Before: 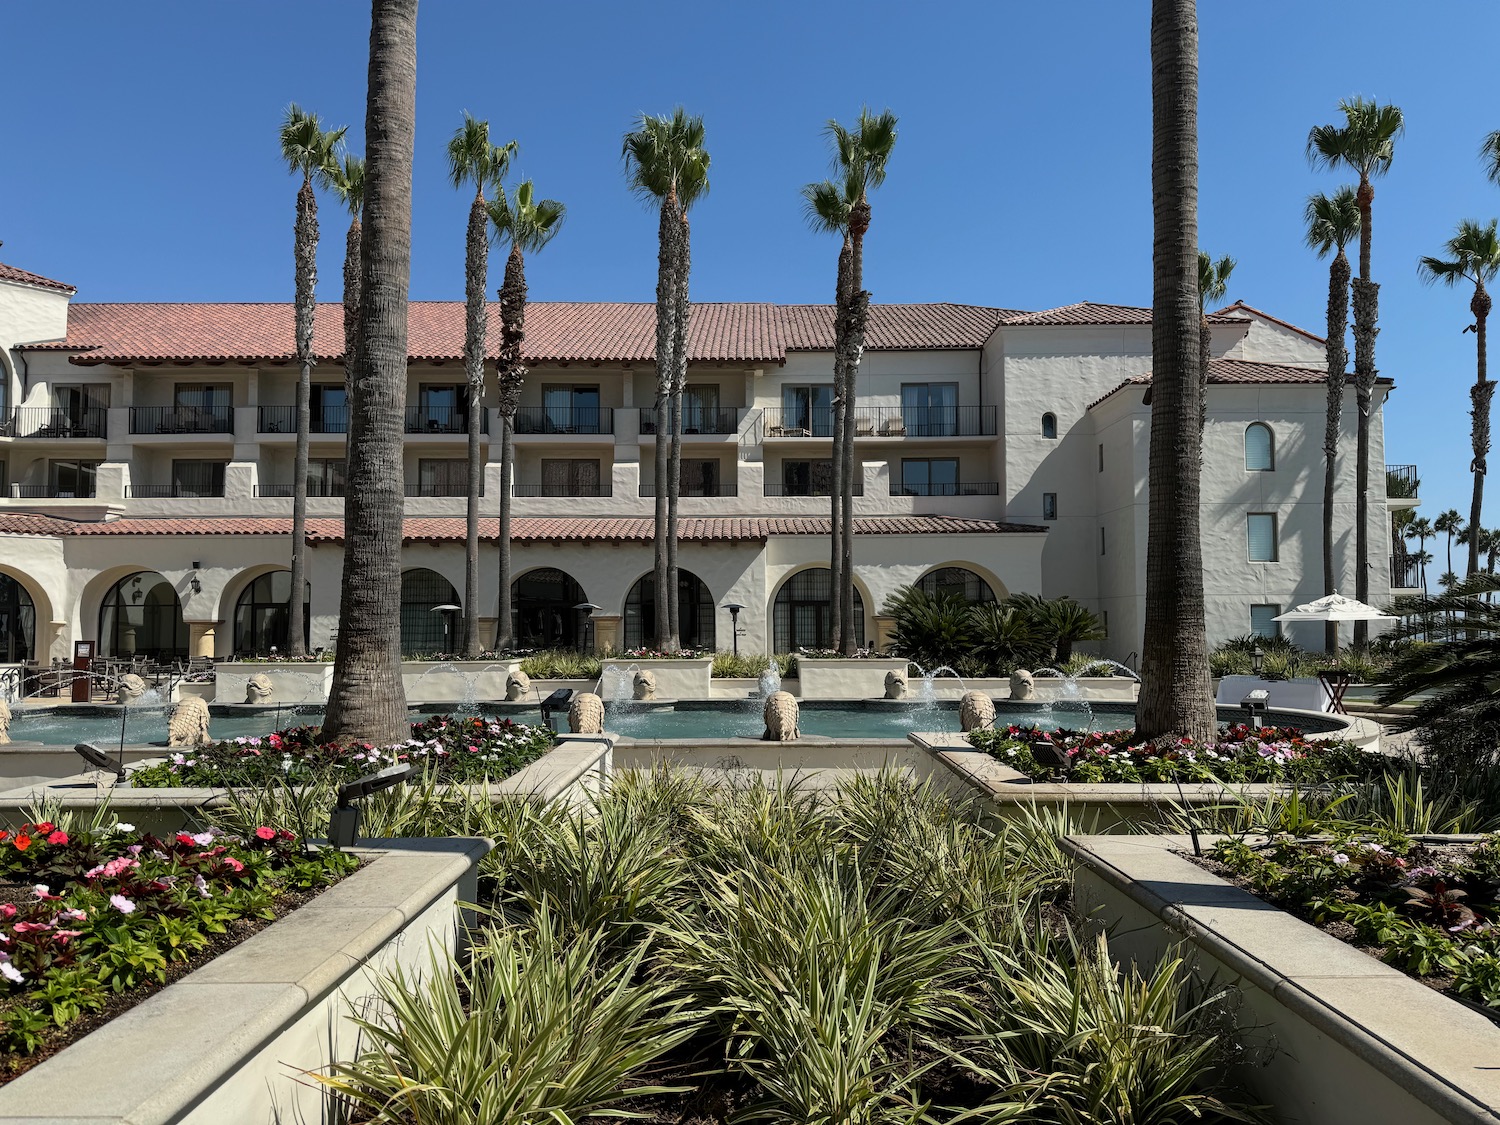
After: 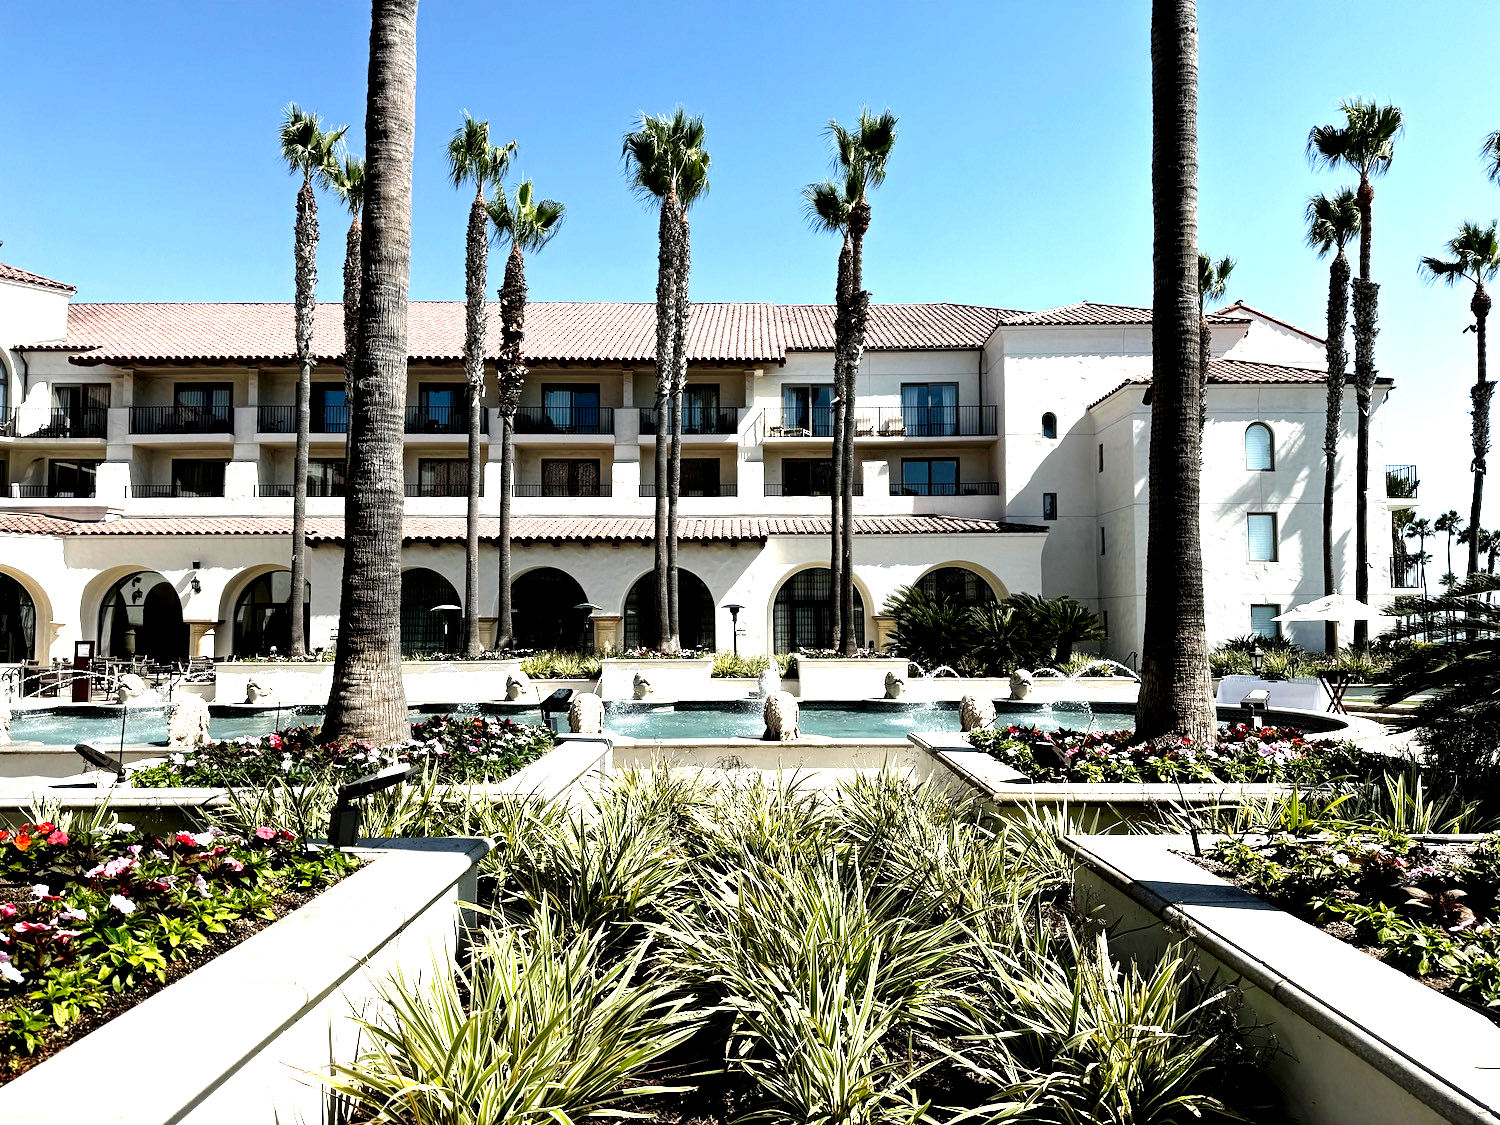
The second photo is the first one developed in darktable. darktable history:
local contrast: highlights 197%, shadows 149%, detail 139%, midtone range 0.26
base curve: curves: ch0 [(0, 0) (0.026, 0.03) (0.109, 0.232) (0.351, 0.748) (0.669, 0.968) (1, 1)], preserve colors none
